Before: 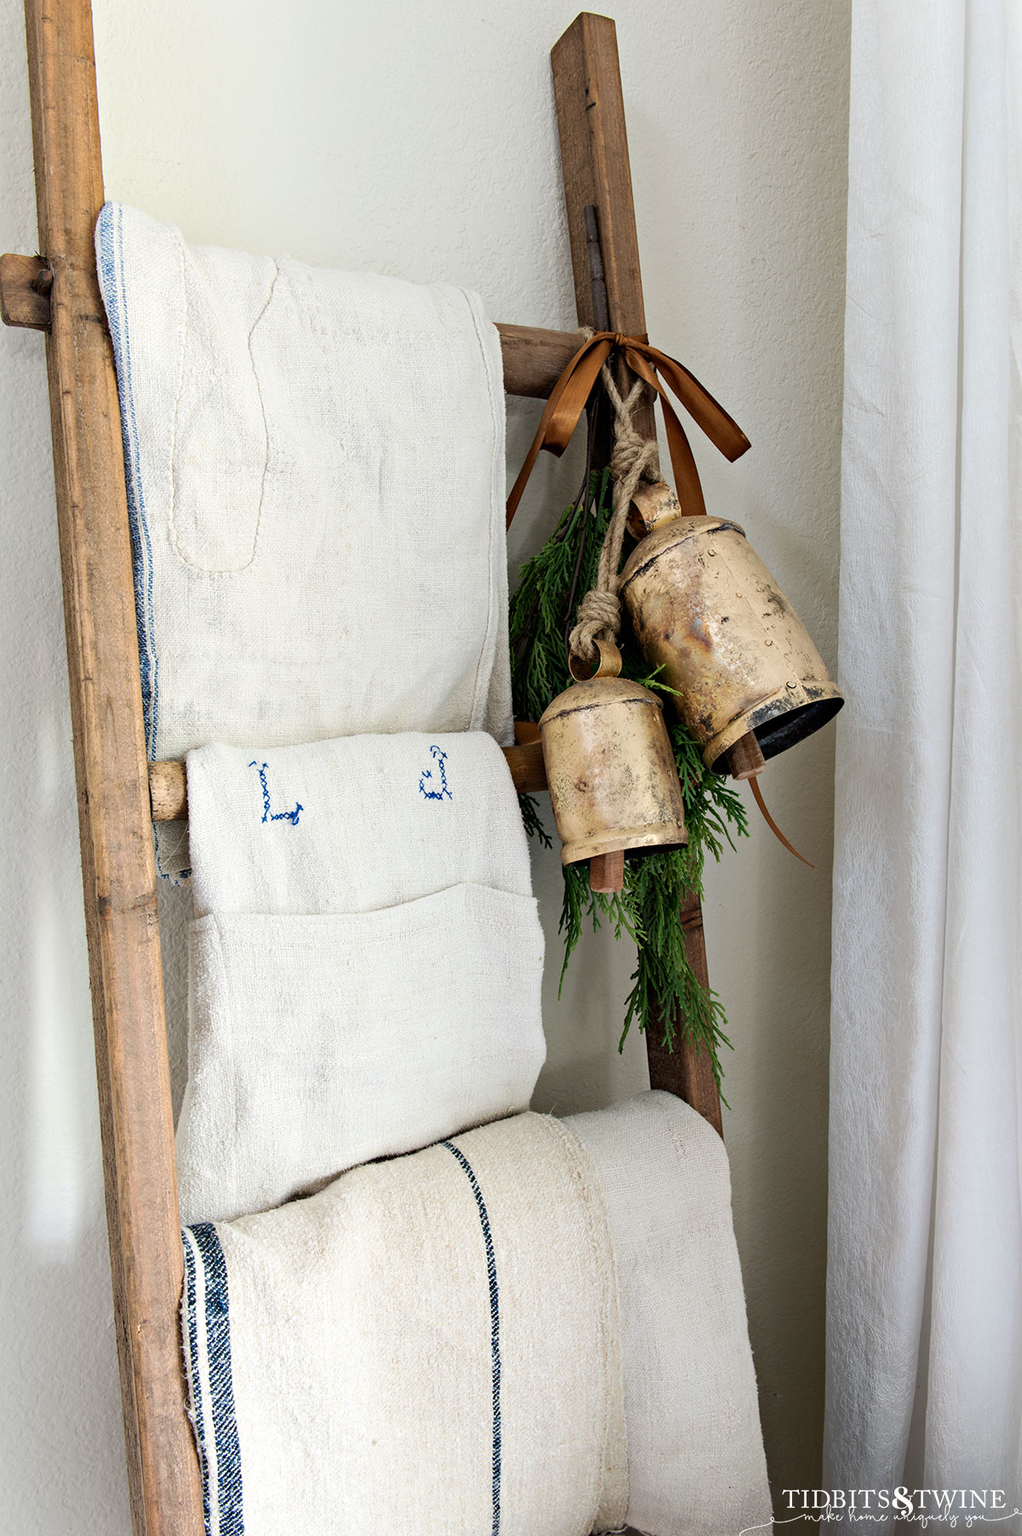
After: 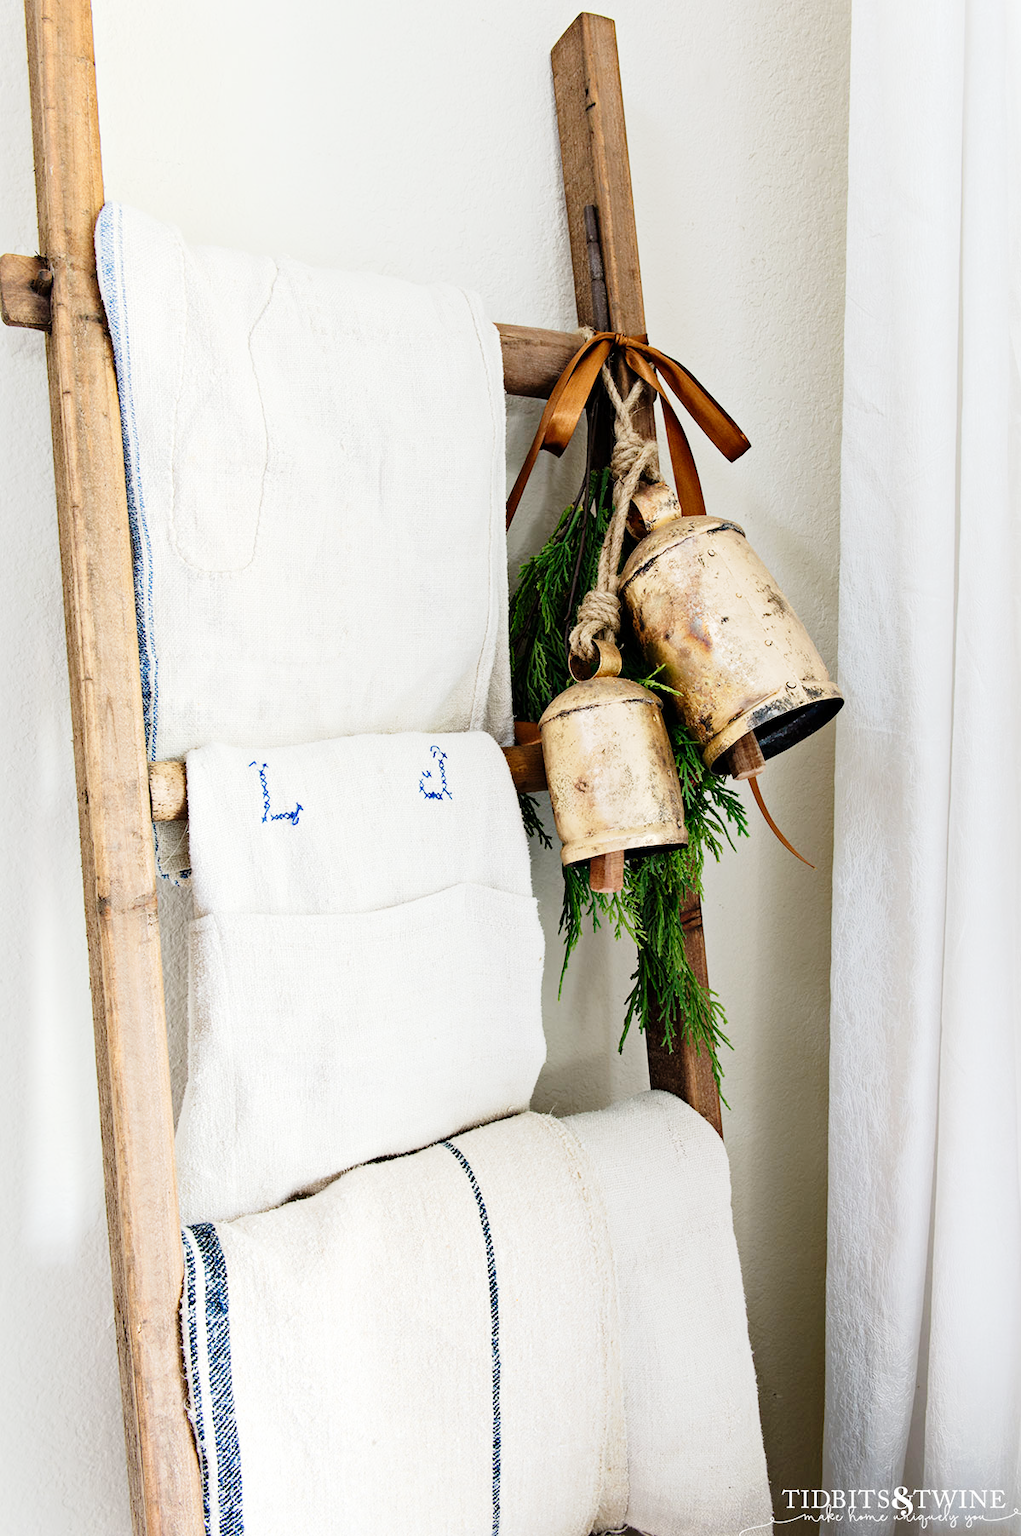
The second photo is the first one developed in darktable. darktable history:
tone curve: curves: ch0 [(0, 0) (0.003, 0.003) (0.011, 0.01) (0.025, 0.023) (0.044, 0.041) (0.069, 0.064) (0.1, 0.094) (0.136, 0.143) (0.177, 0.205) (0.224, 0.281) (0.277, 0.367) (0.335, 0.457) (0.399, 0.542) (0.468, 0.629) (0.543, 0.711) (0.623, 0.788) (0.709, 0.863) (0.801, 0.912) (0.898, 0.955) (1, 1)], preserve colors none
